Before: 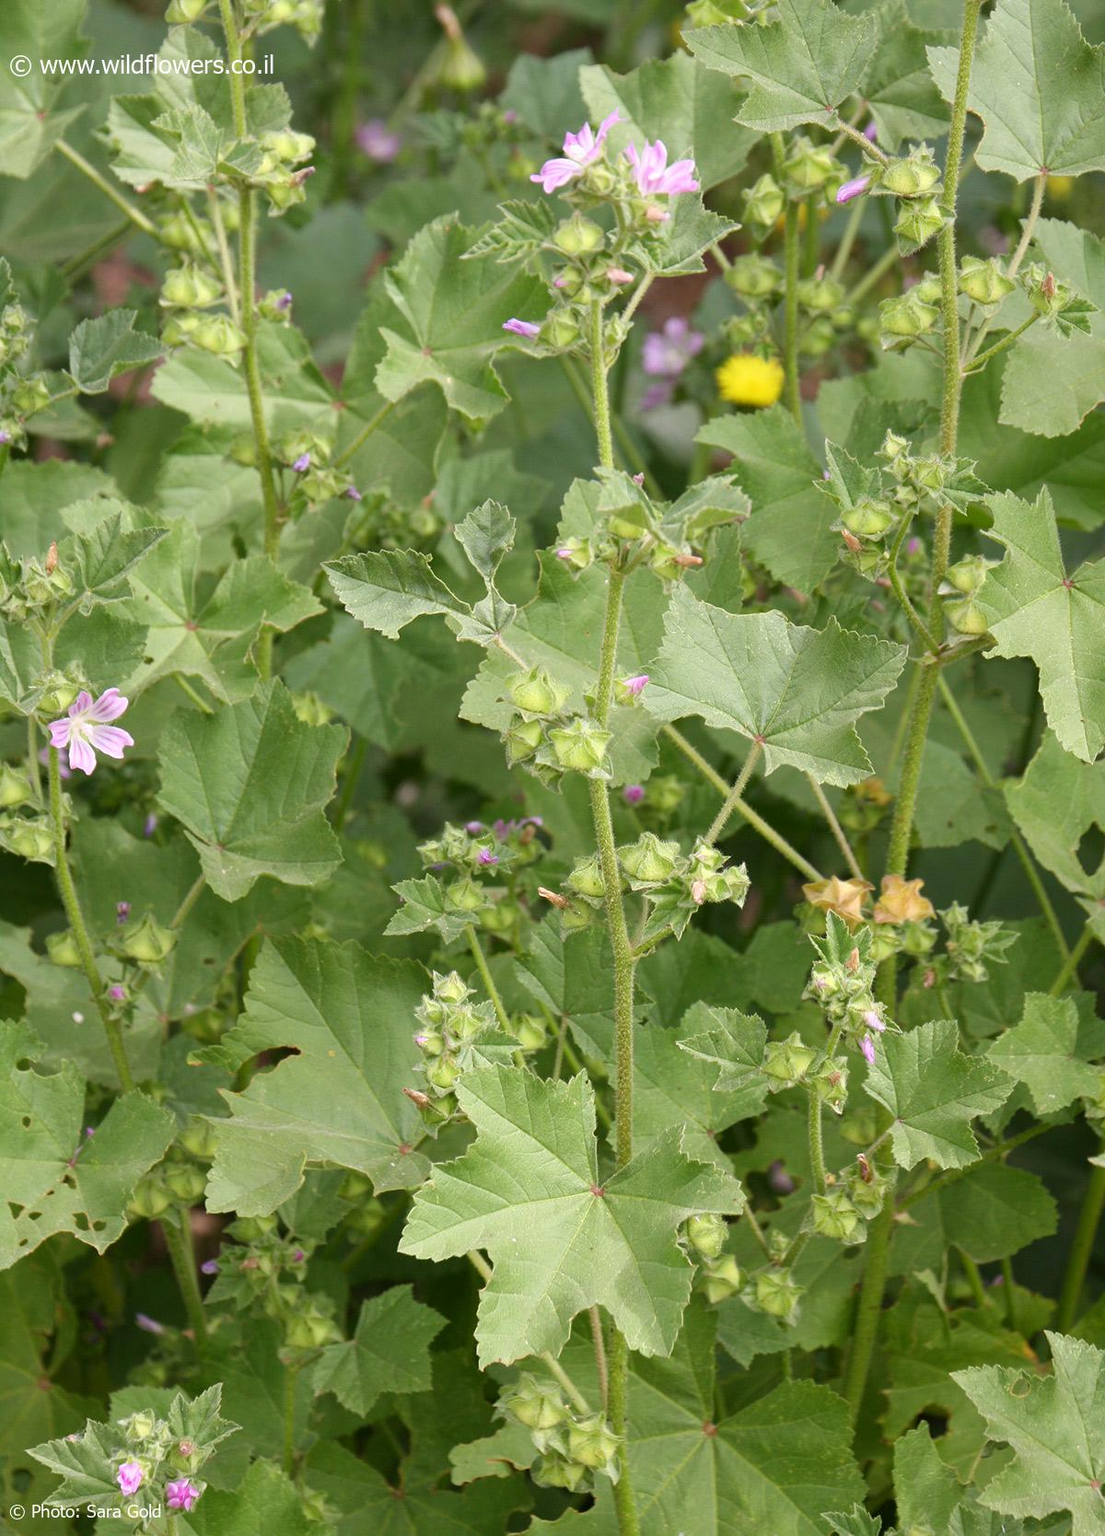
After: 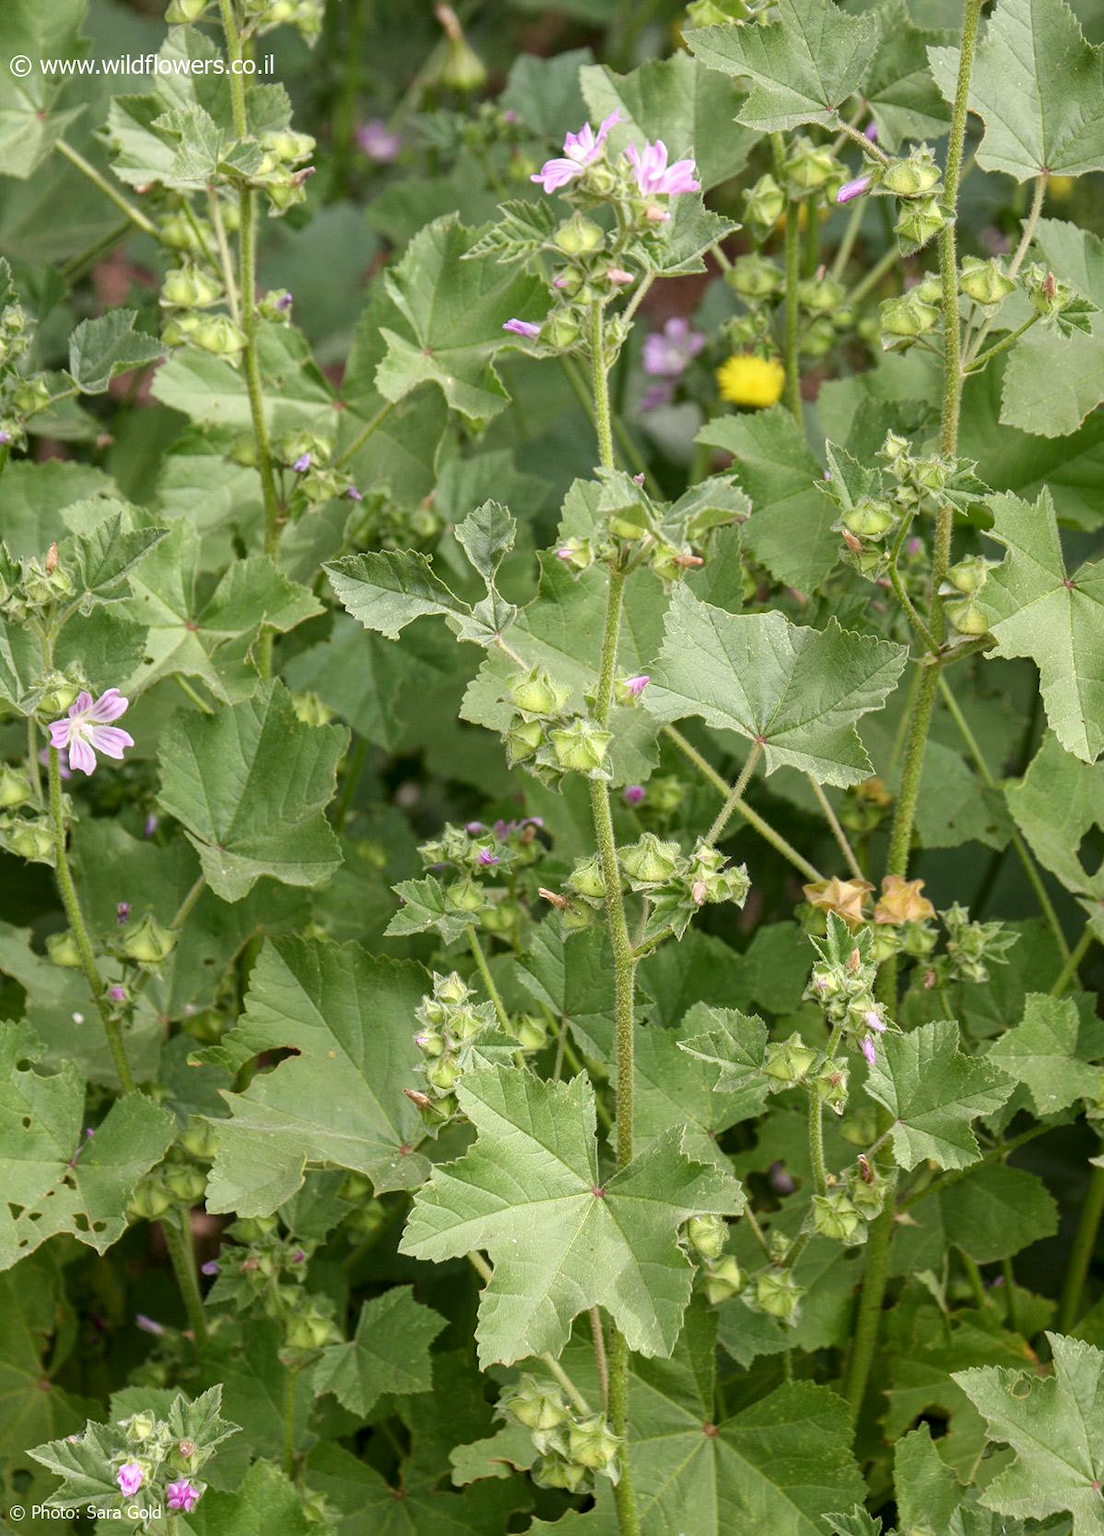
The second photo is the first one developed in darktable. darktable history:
exposure: exposure -0.109 EV, compensate highlight preservation false
local contrast: highlights 27%, detail 130%
crop: left 0.058%
